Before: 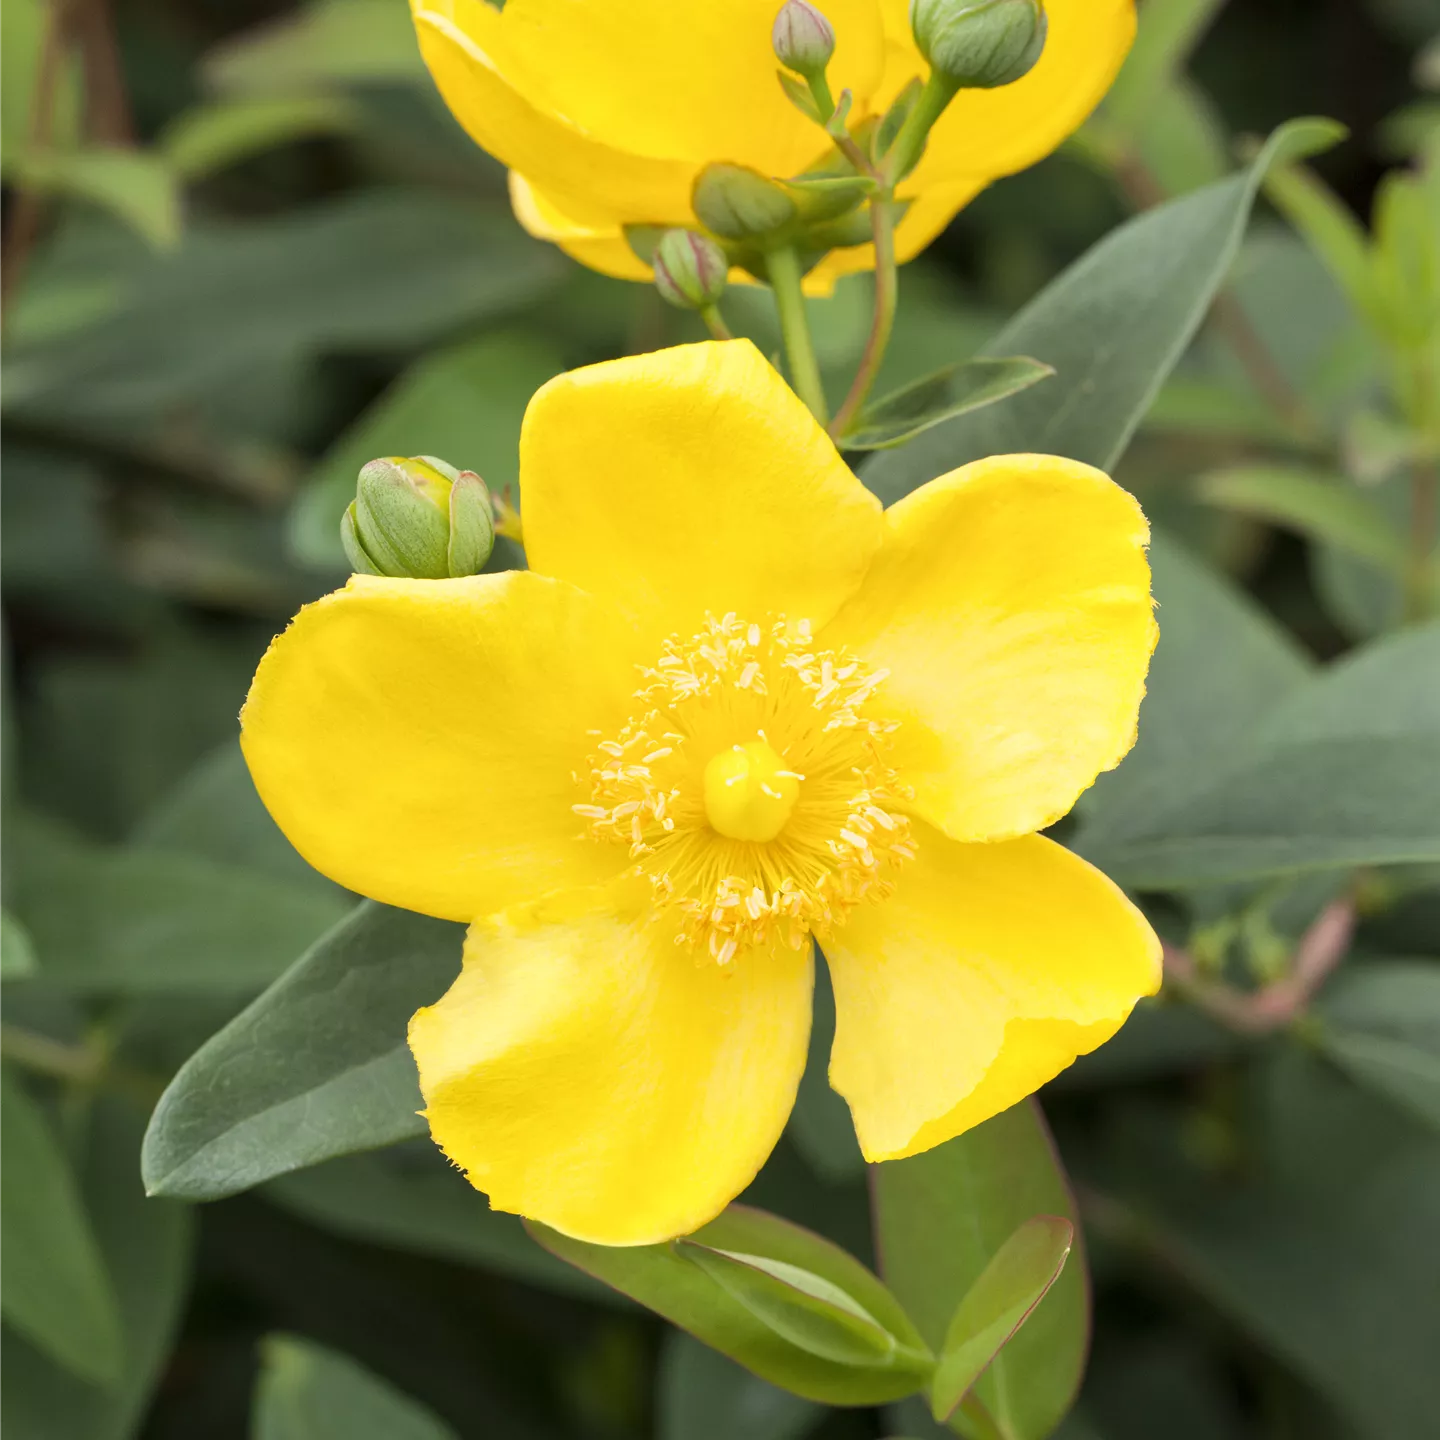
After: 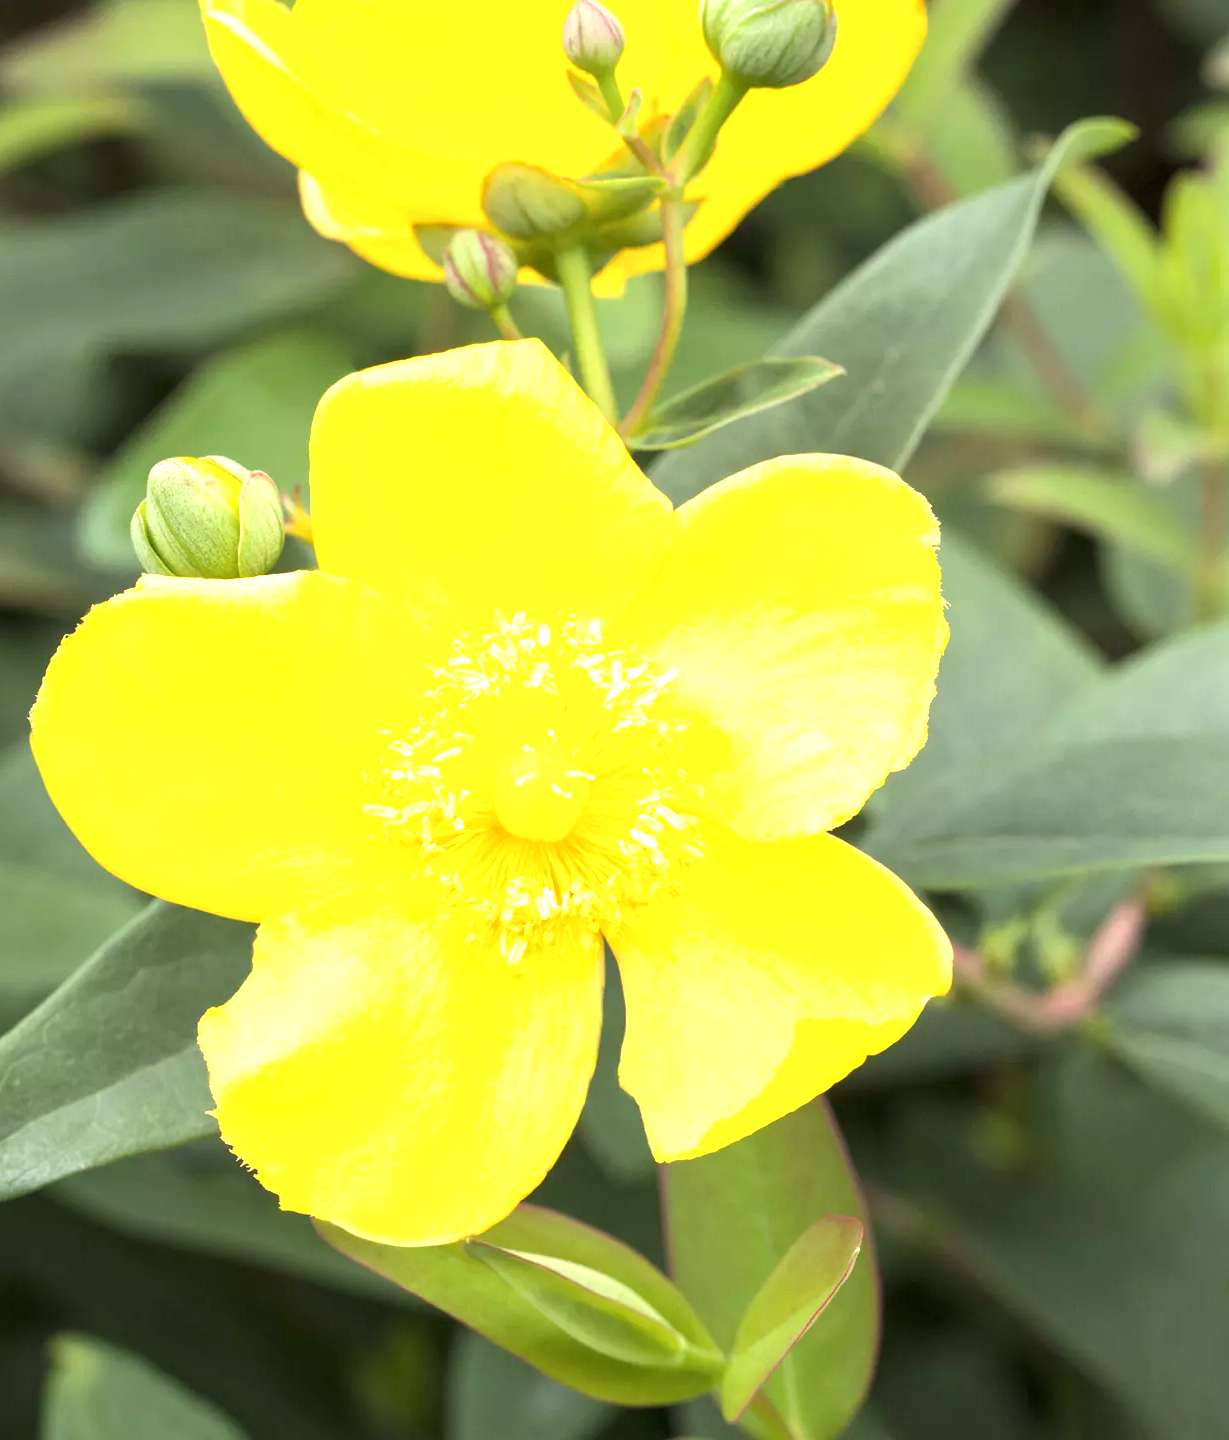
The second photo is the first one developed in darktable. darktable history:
exposure: black level correction 0, exposure 0.9 EV, compensate highlight preservation false
crop and rotate: left 14.584%
